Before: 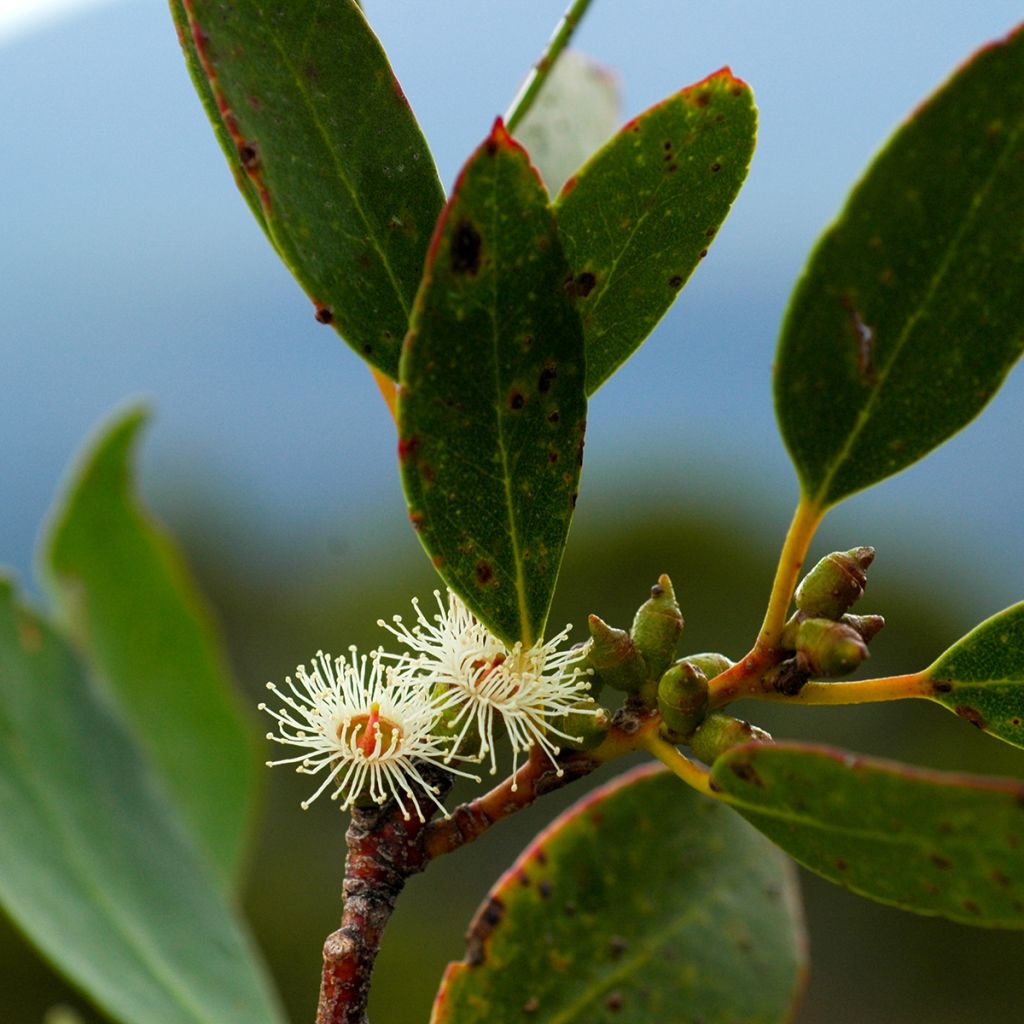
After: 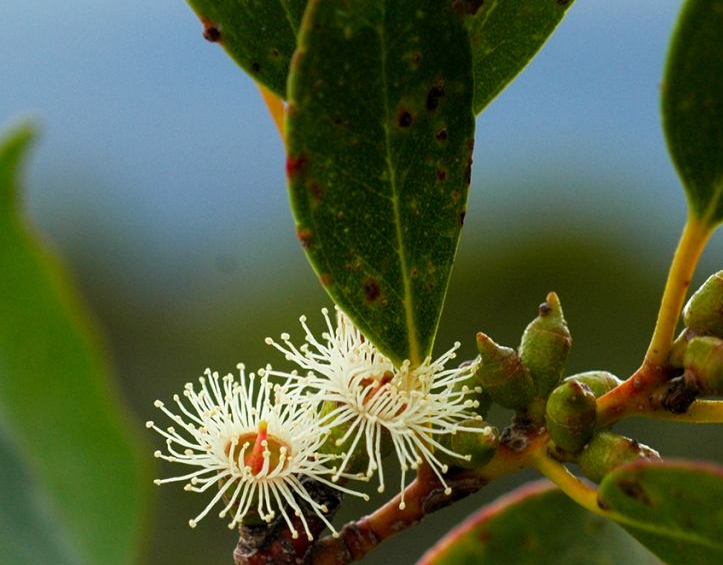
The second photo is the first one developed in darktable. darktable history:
crop: left 11.029%, top 27.614%, right 18.297%, bottom 17.184%
